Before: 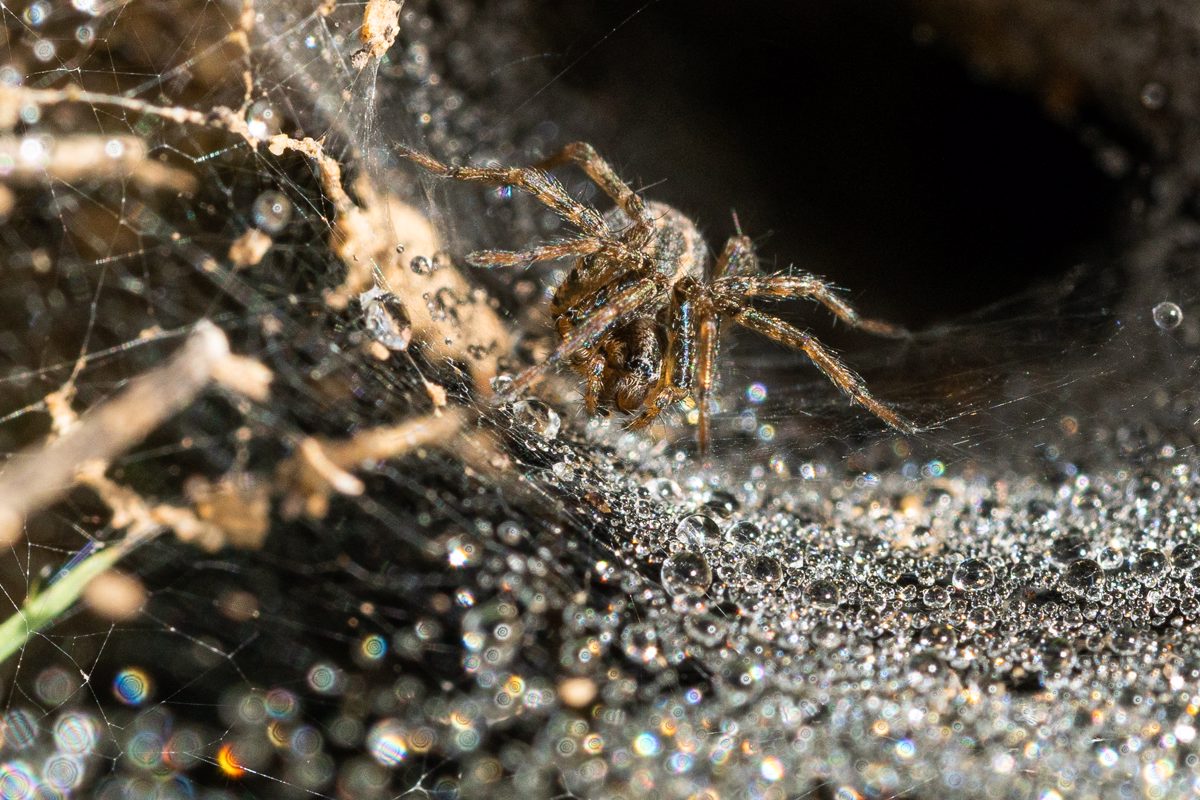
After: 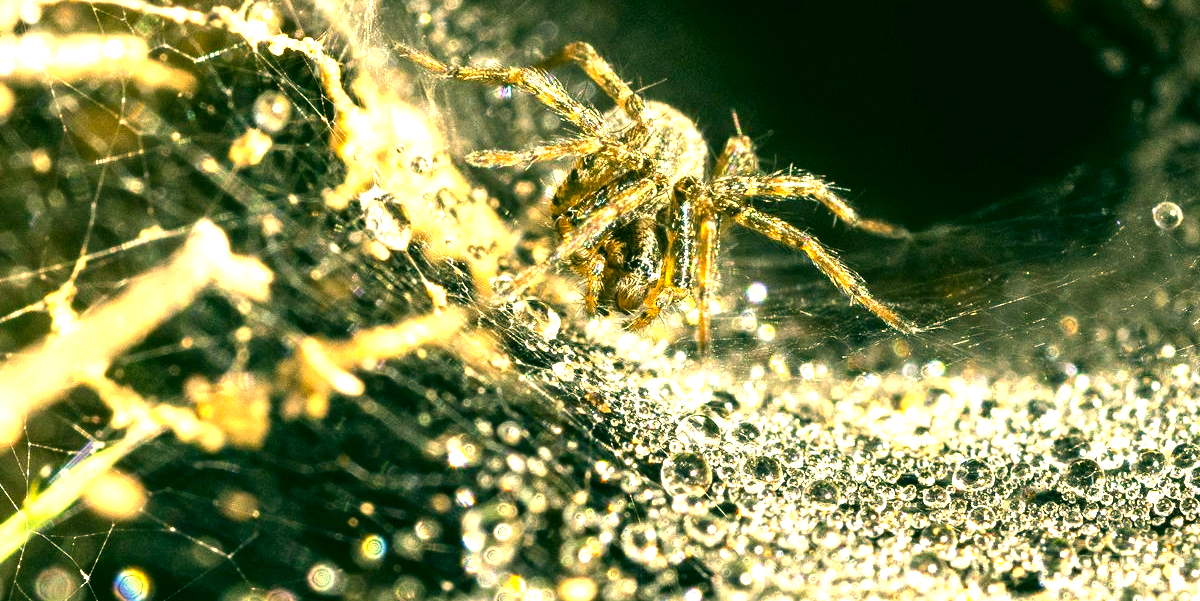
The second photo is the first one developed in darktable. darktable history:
color correction: highlights a* 5.65, highlights b* 32.78, shadows a* -25.51, shadows b* 3.75
crop and rotate: top 12.506%, bottom 12.296%
tone equalizer: -8 EV -0.39 EV, -7 EV -0.368 EV, -6 EV -0.299 EV, -5 EV -0.195 EV, -3 EV 0.206 EV, -2 EV 0.342 EV, -1 EV 0.38 EV, +0 EV 0.399 EV, edges refinement/feathering 500, mask exposure compensation -1.57 EV, preserve details no
exposure: black level correction 0.001, exposure 1.399 EV, compensate exposure bias true, compensate highlight preservation false
